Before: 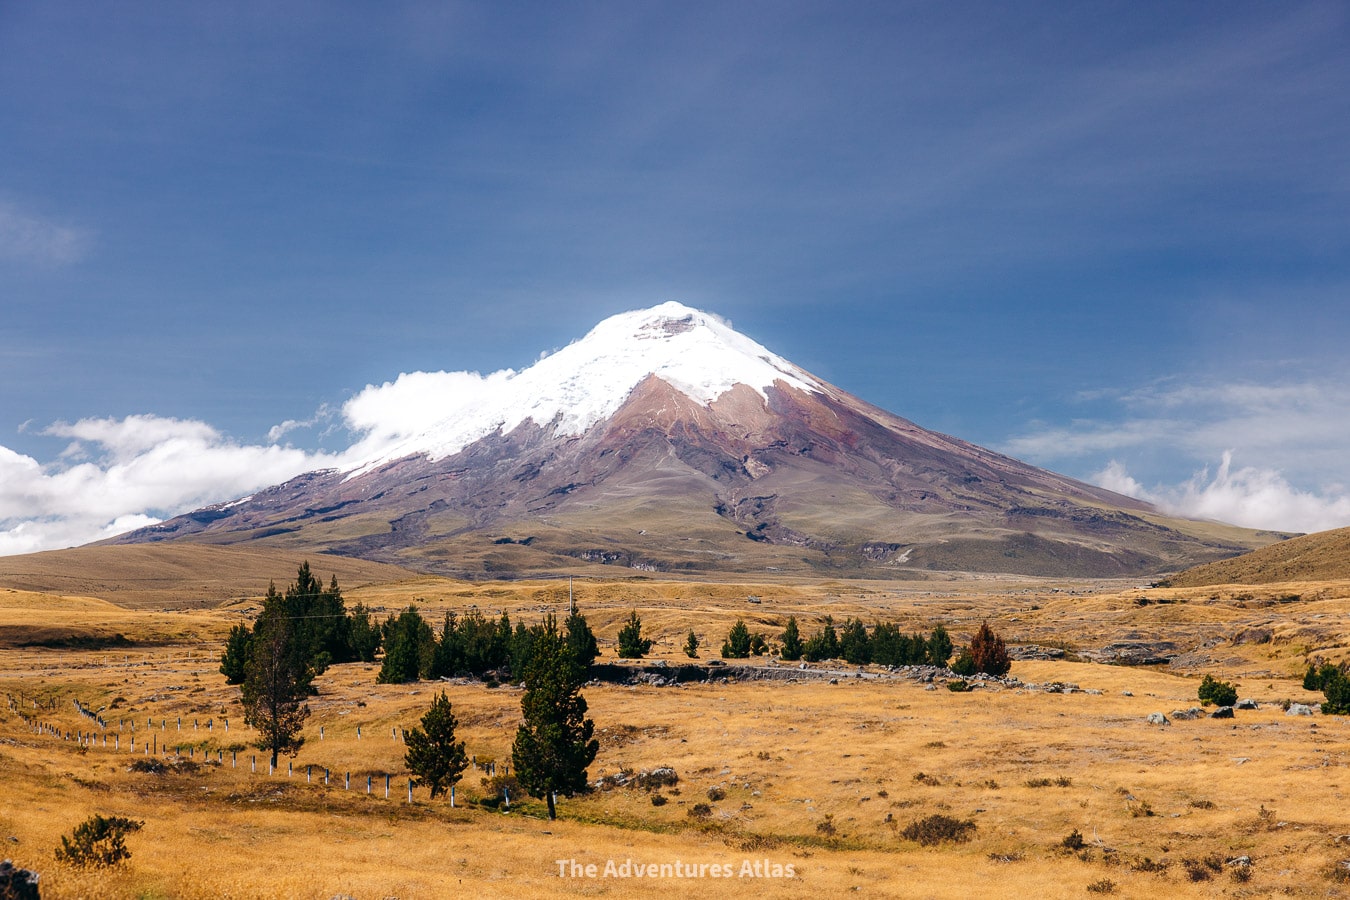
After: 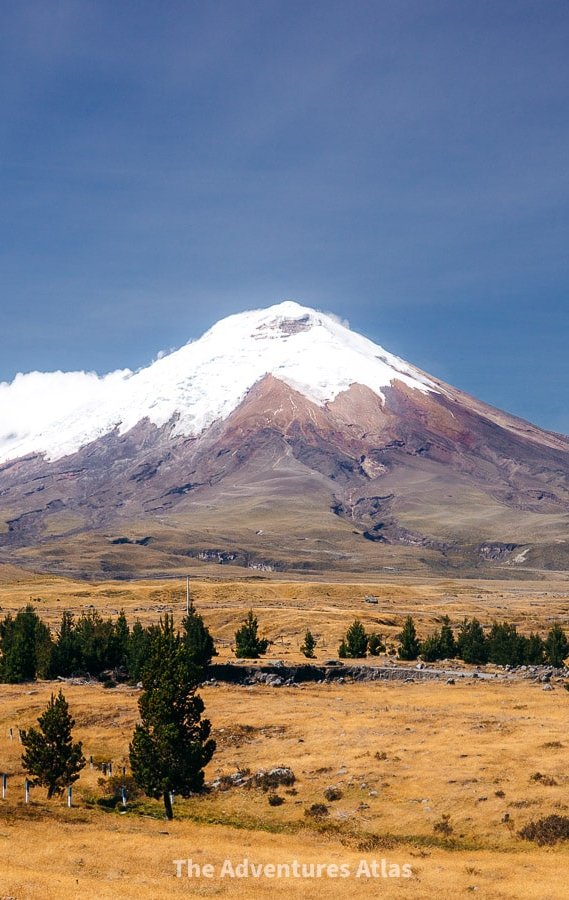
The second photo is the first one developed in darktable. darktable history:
crop: left 28.393%, right 29.428%
